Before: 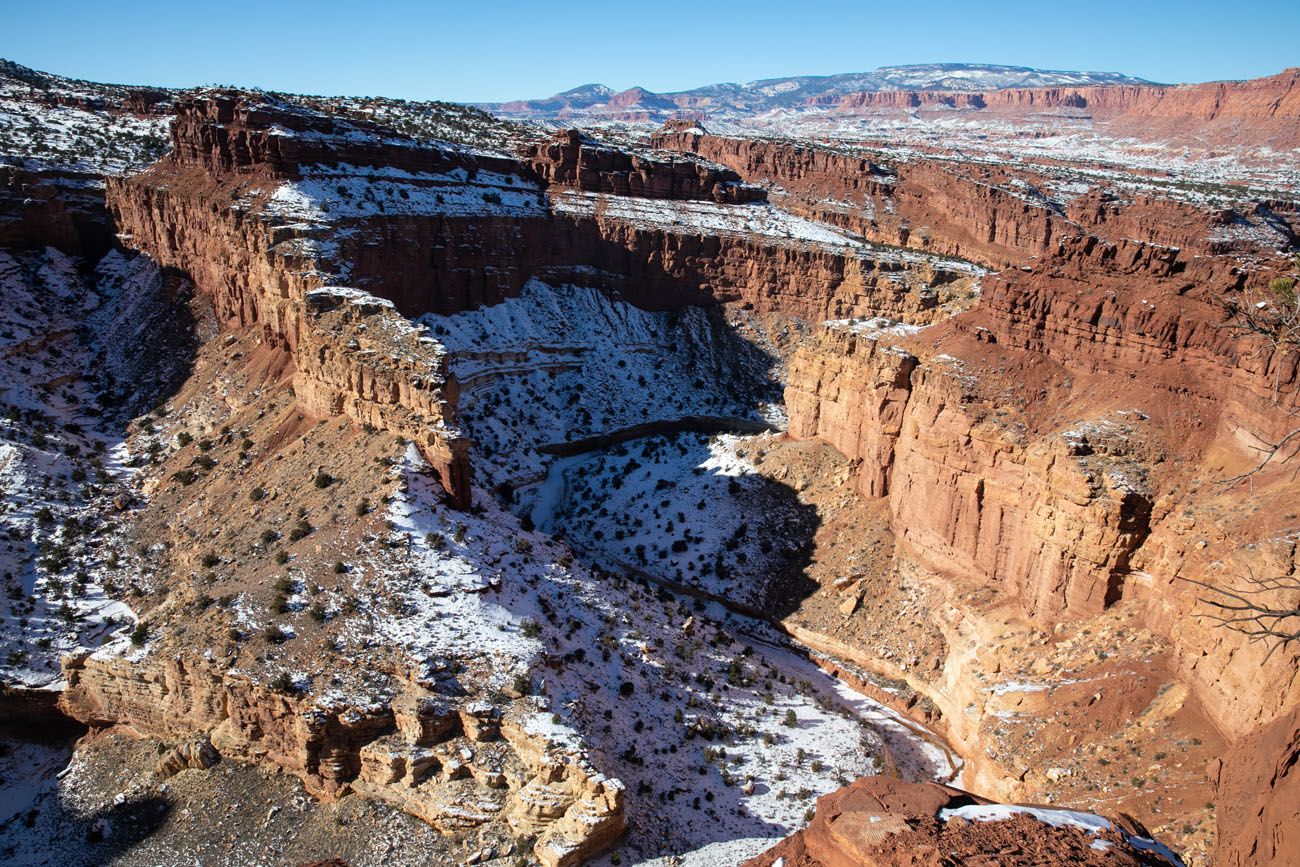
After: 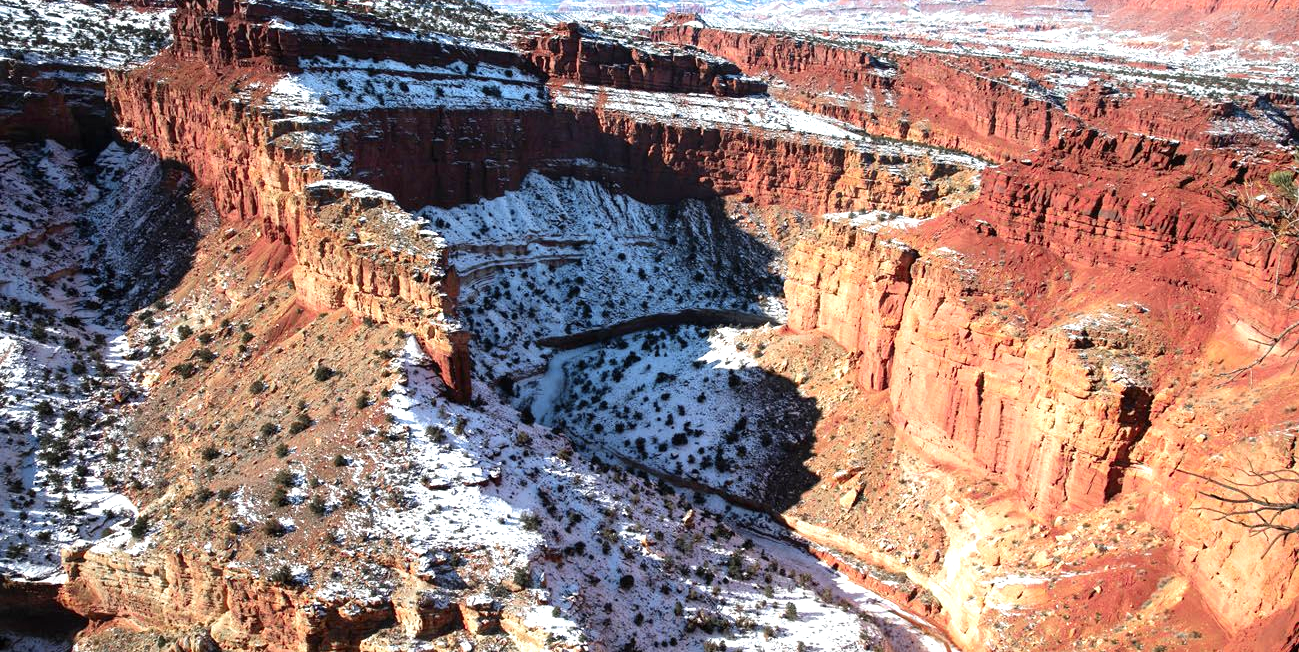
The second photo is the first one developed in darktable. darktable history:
exposure: black level correction 0, exposure 0.704 EV, compensate exposure bias true, compensate highlight preservation false
color zones: curves: ch0 [(0, 0.466) (0.128, 0.466) (0.25, 0.5) (0.375, 0.456) (0.5, 0.5) (0.625, 0.5) (0.737, 0.652) (0.875, 0.5)]; ch1 [(0, 0.603) (0.125, 0.618) (0.261, 0.348) (0.372, 0.353) (0.497, 0.363) (0.611, 0.45) (0.731, 0.427) (0.875, 0.518) (0.998, 0.652)]; ch2 [(0, 0.559) (0.125, 0.451) (0.253, 0.564) (0.37, 0.578) (0.5, 0.466) (0.625, 0.471) (0.731, 0.471) (0.88, 0.485)], mix 27.24%
crop and rotate: top 12.448%, bottom 12.336%
